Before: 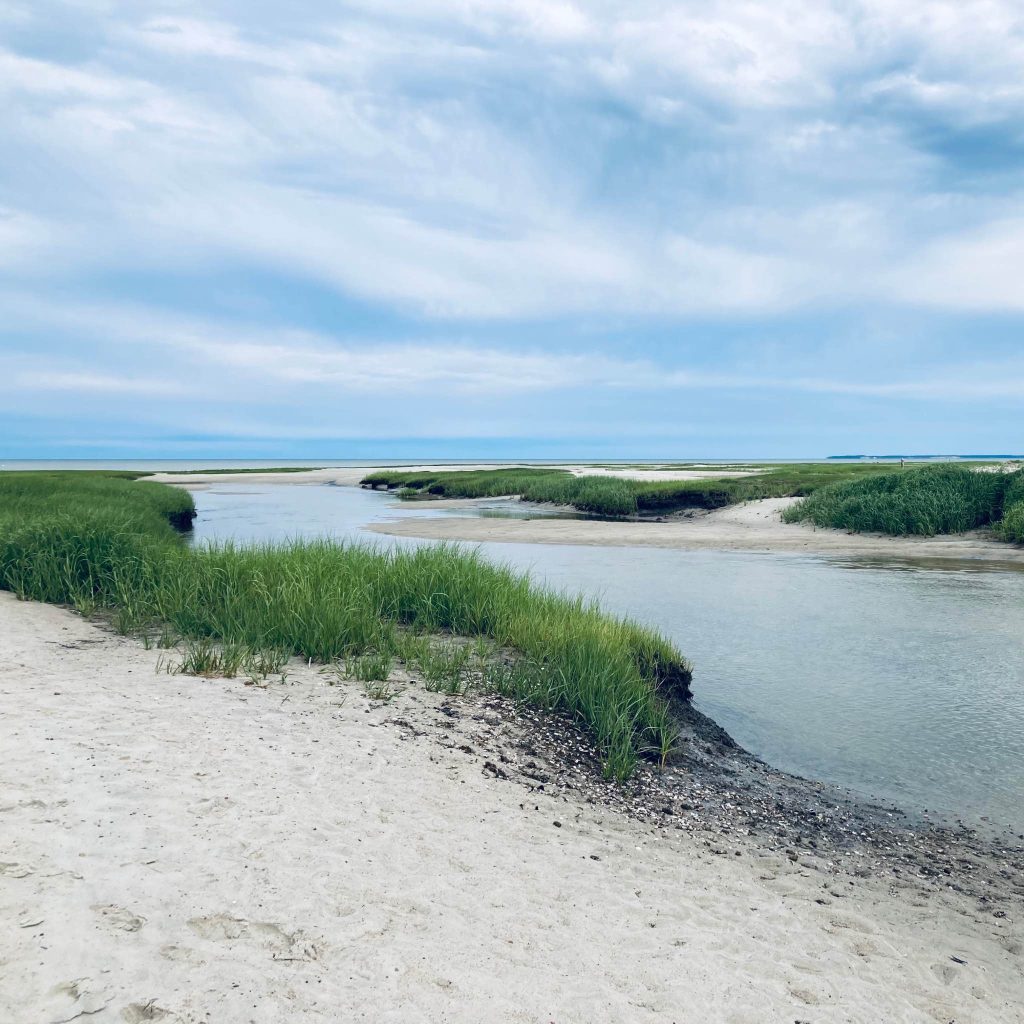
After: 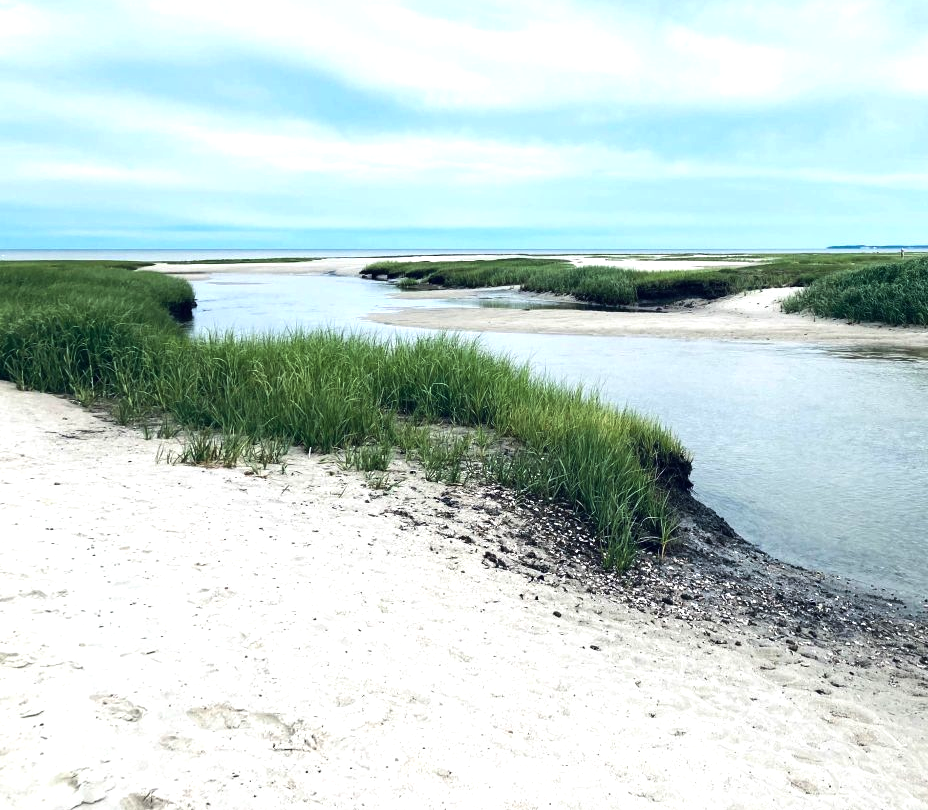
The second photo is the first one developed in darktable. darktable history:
crop: top 20.588%, right 9.342%, bottom 0.279%
tone equalizer: -8 EV -0.734 EV, -7 EV -0.677 EV, -6 EV -0.615 EV, -5 EV -0.381 EV, -3 EV 0.366 EV, -2 EV 0.6 EV, -1 EV 0.698 EV, +0 EV 0.735 EV, edges refinement/feathering 500, mask exposure compensation -1.57 EV, preserve details no
